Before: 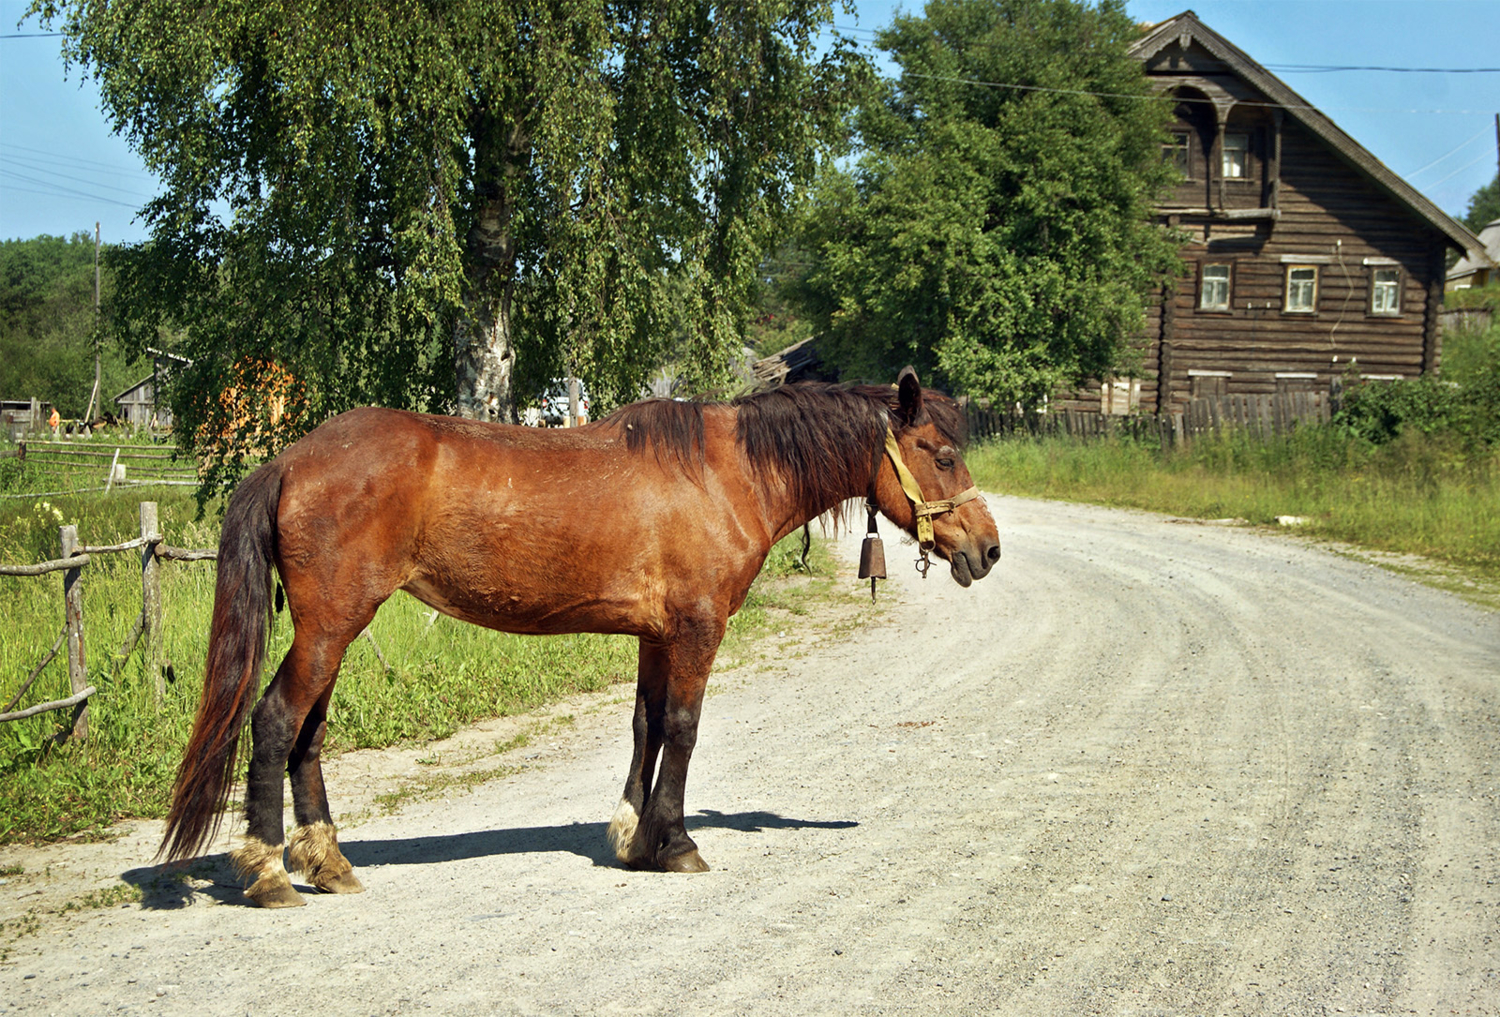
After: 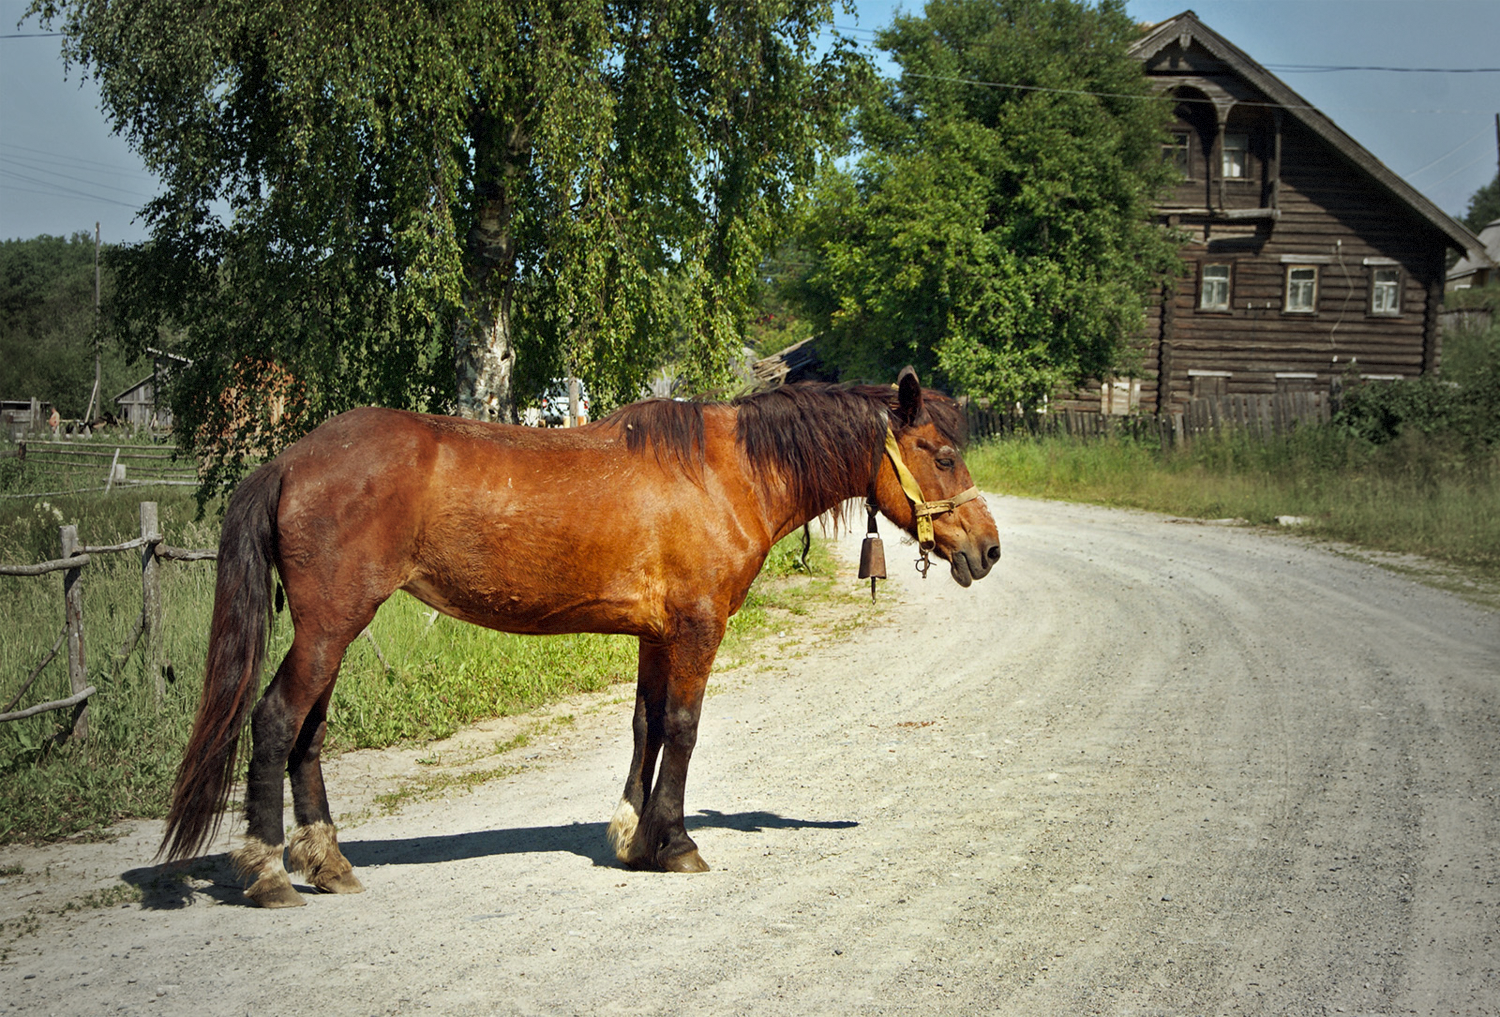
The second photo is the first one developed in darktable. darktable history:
color balance rgb: linear chroma grading › global chroma 14.887%, perceptual saturation grading › global saturation -0.044%, perceptual saturation grading › mid-tones 11.302%
vignetting: fall-off start 17.75%, fall-off radius 137.35%, brightness -0.472, width/height ratio 0.625, shape 0.593, dithering 8-bit output
